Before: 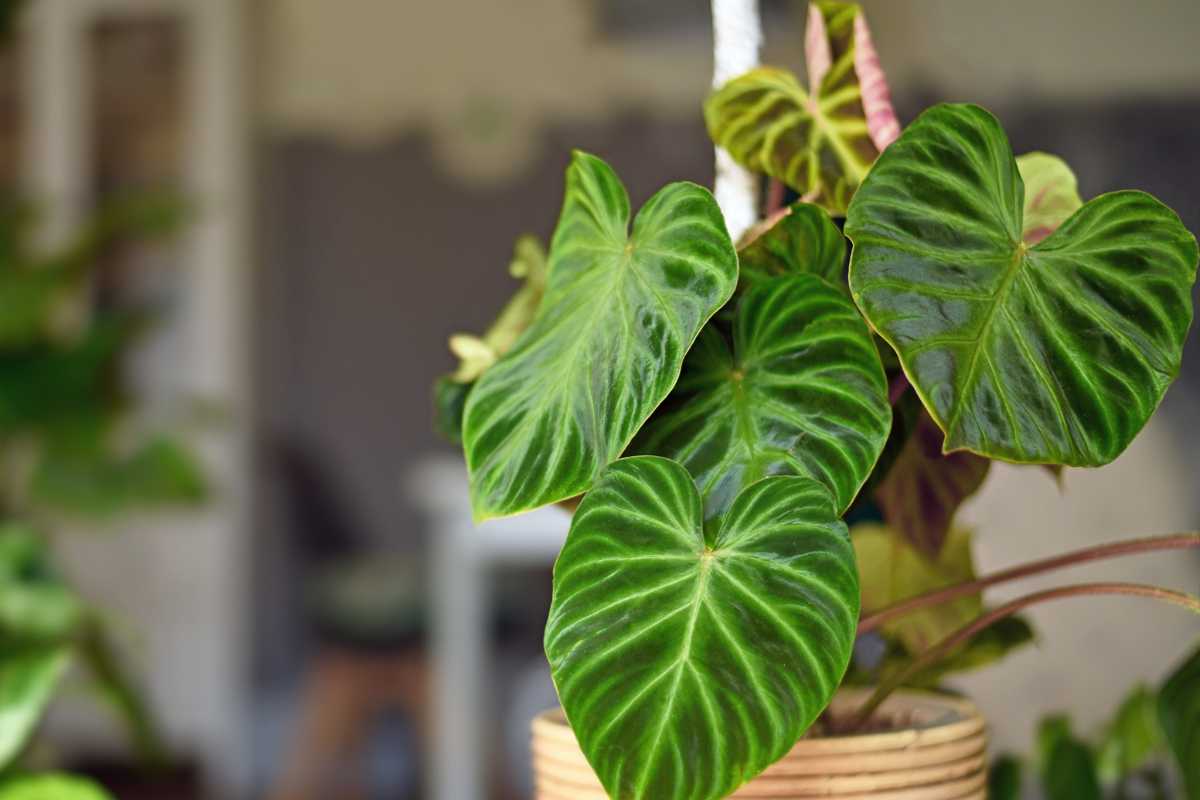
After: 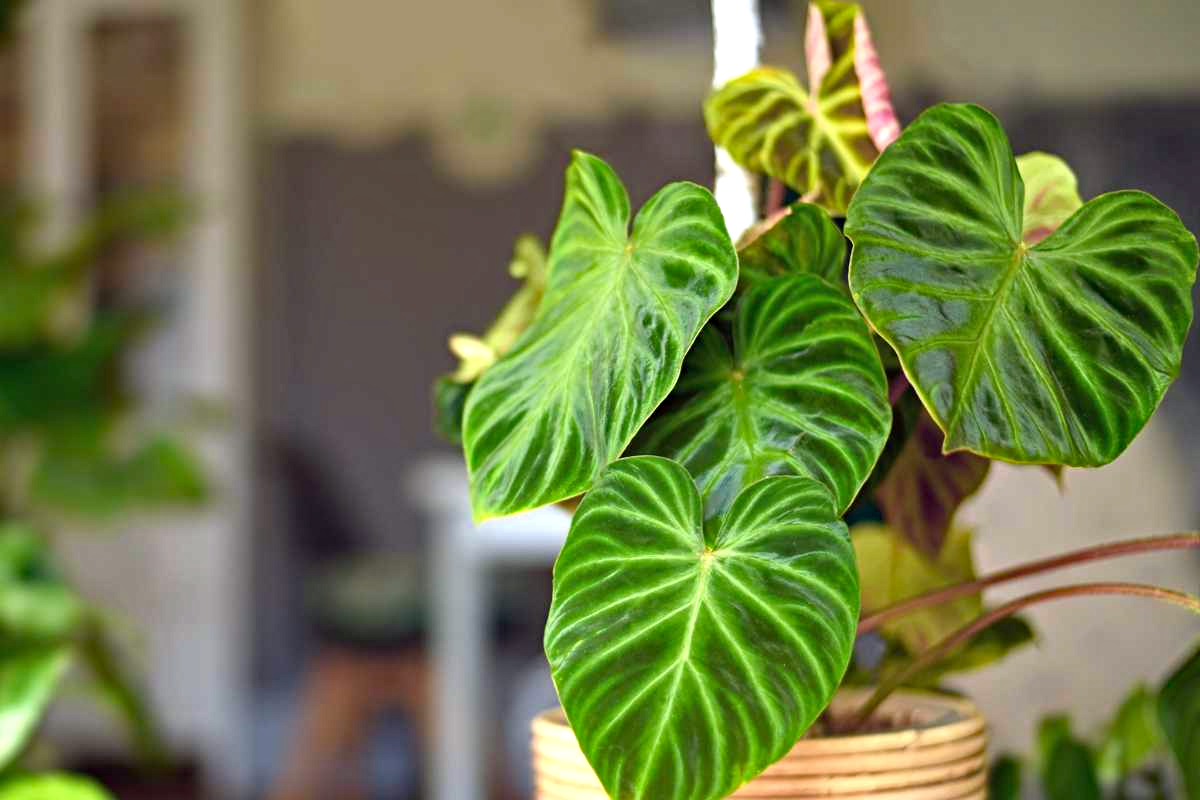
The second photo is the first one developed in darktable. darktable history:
exposure: exposure 0.556 EV, compensate highlight preservation false
haze removal: strength 0.291, distance 0.253, compatibility mode true, adaptive false
